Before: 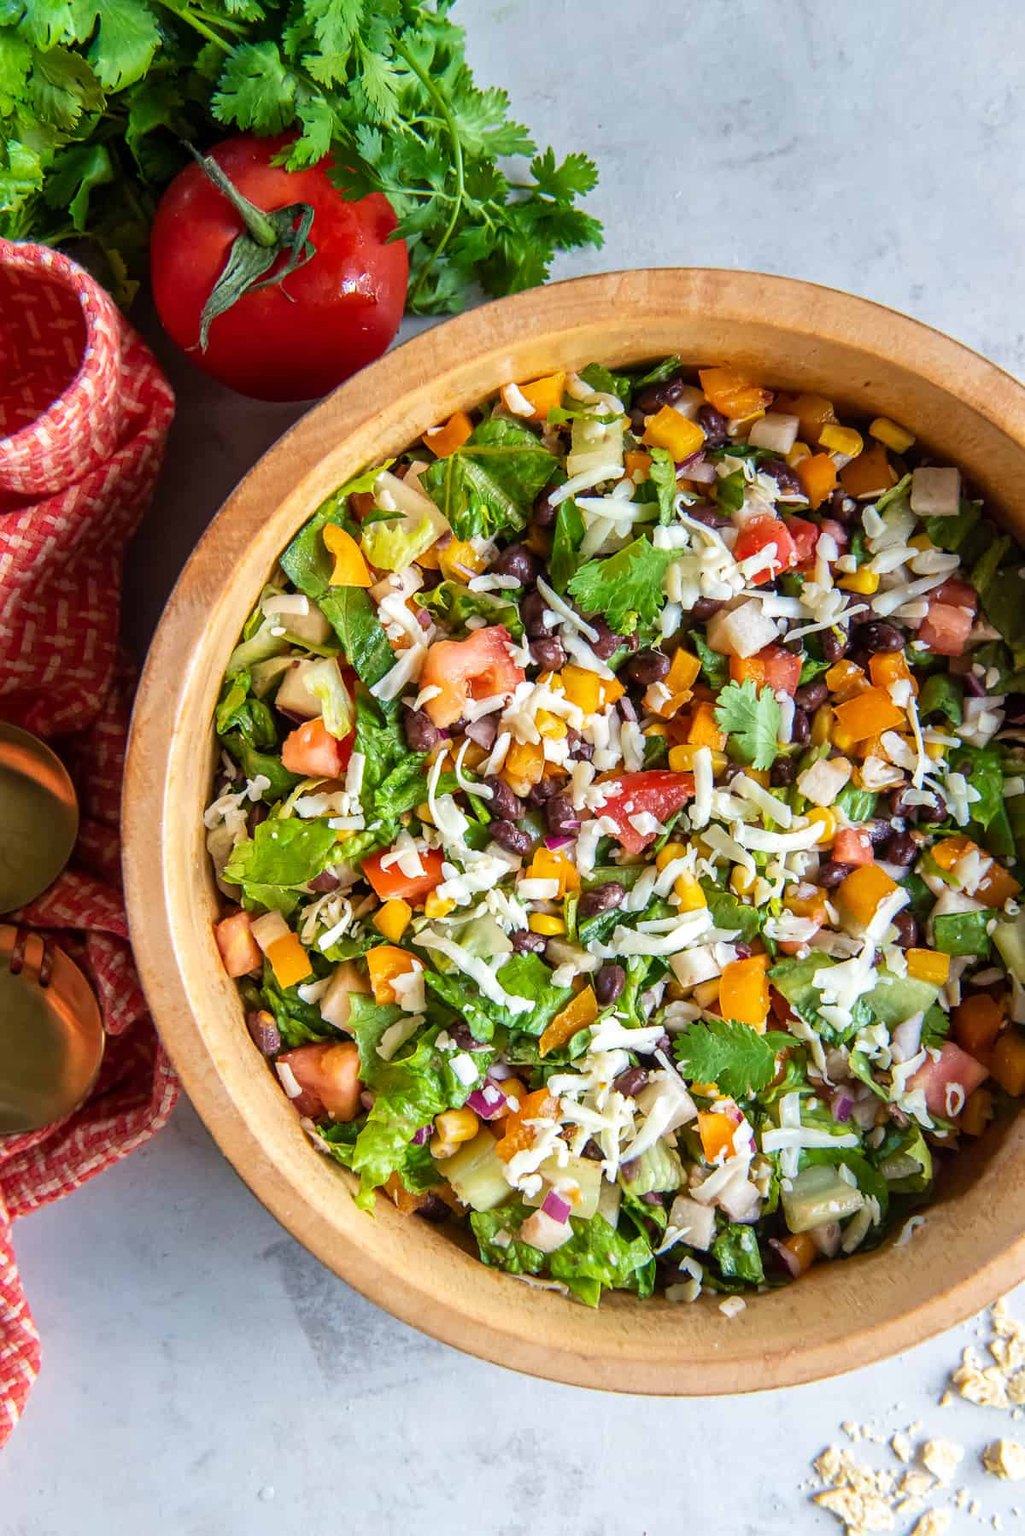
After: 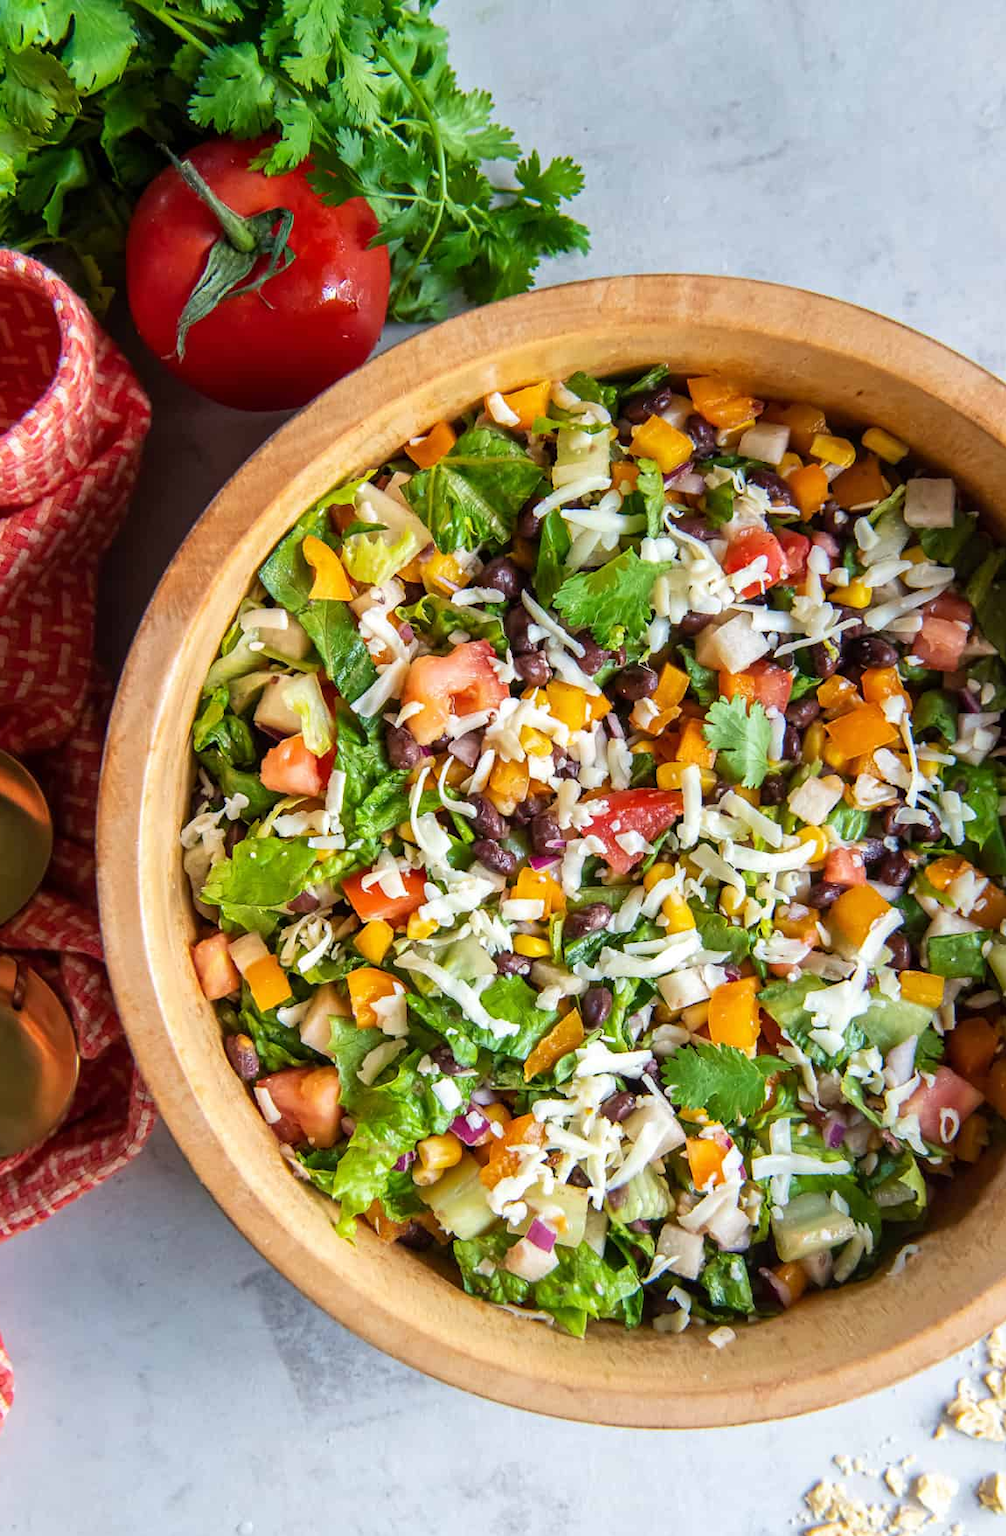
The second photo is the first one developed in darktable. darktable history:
crop and rotate: left 2.697%, right 1.335%, bottom 2.243%
